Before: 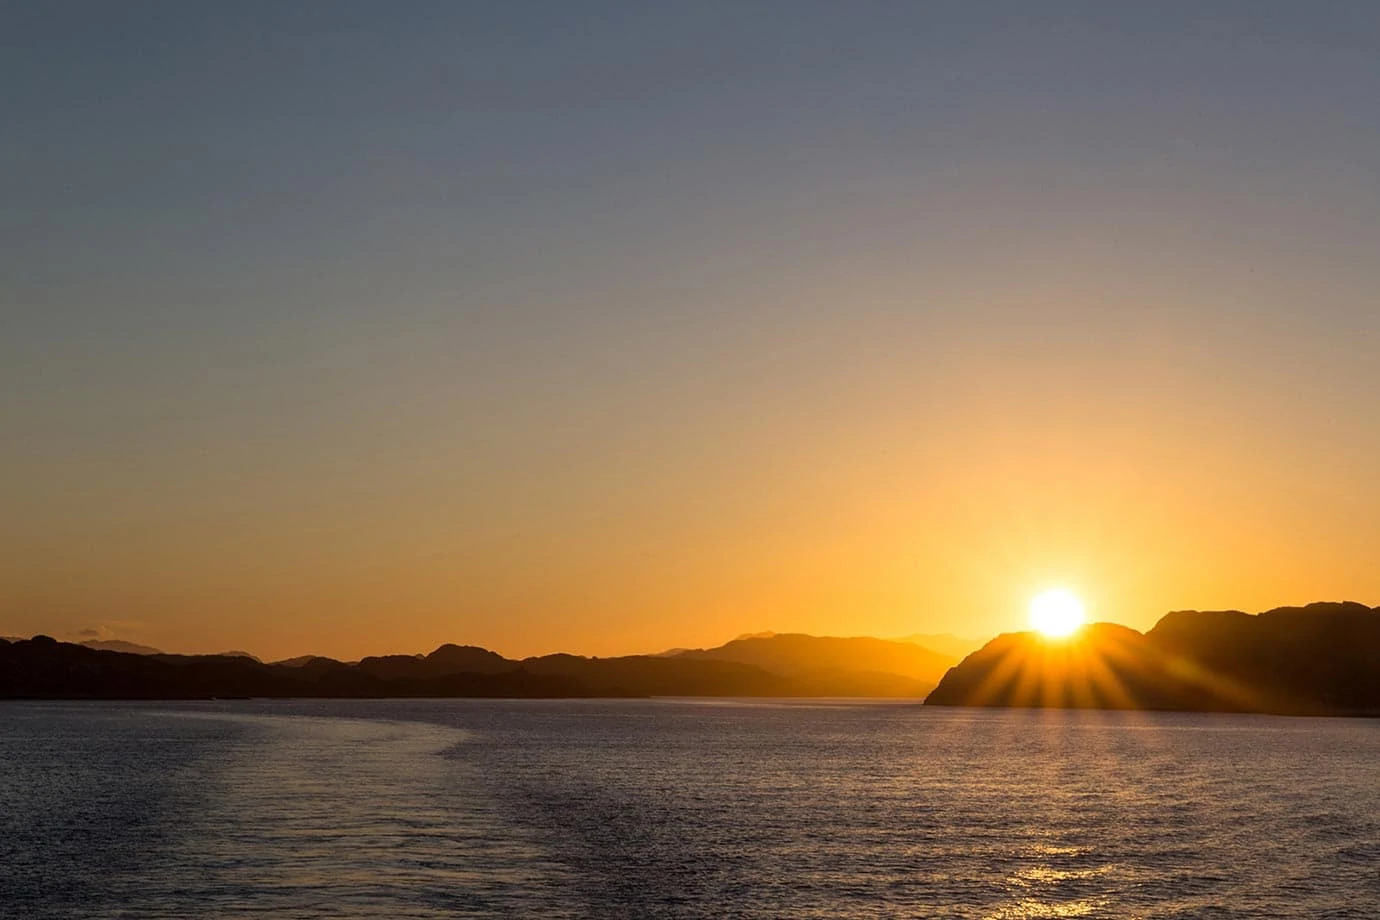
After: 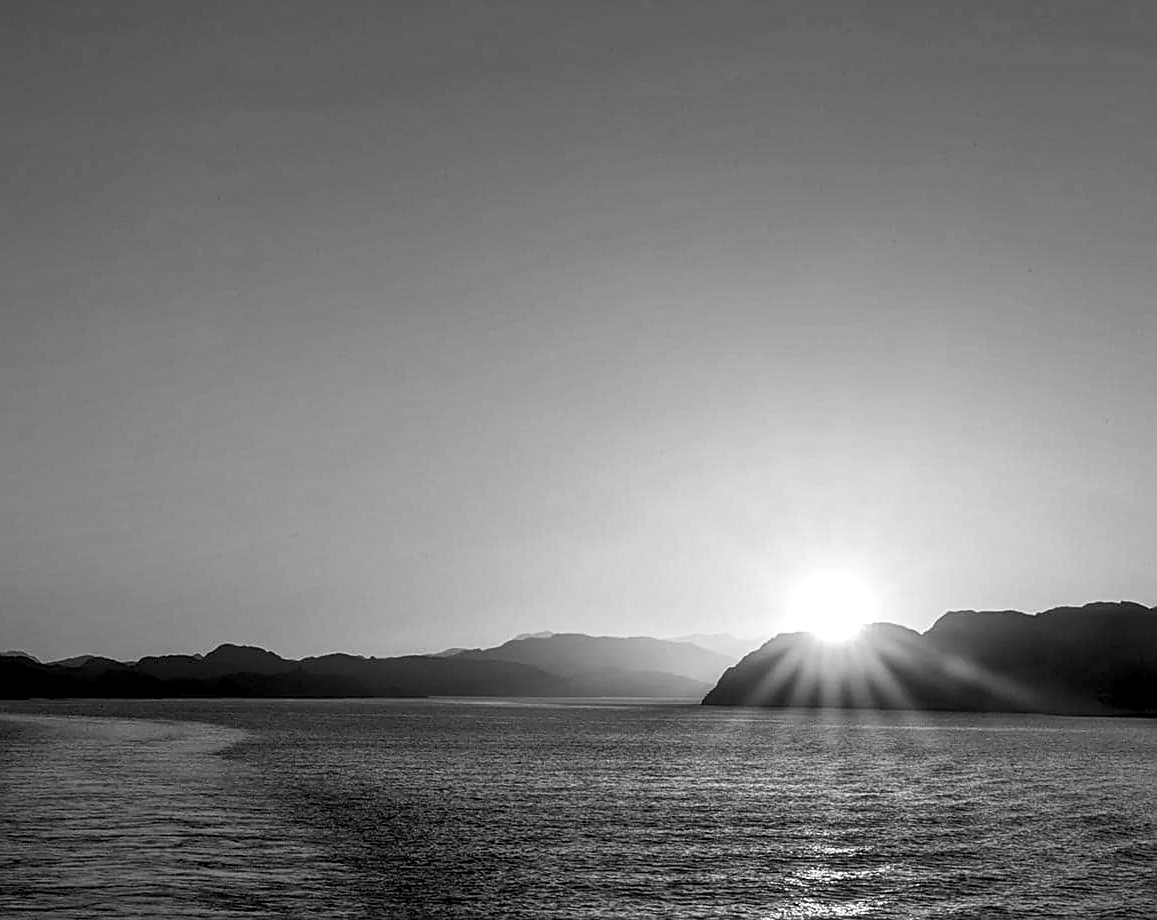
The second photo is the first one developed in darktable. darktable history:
crop: left 16.145%
sharpen: on, module defaults
contrast brightness saturation: saturation -1
local contrast: highlights 59%, detail 145%
